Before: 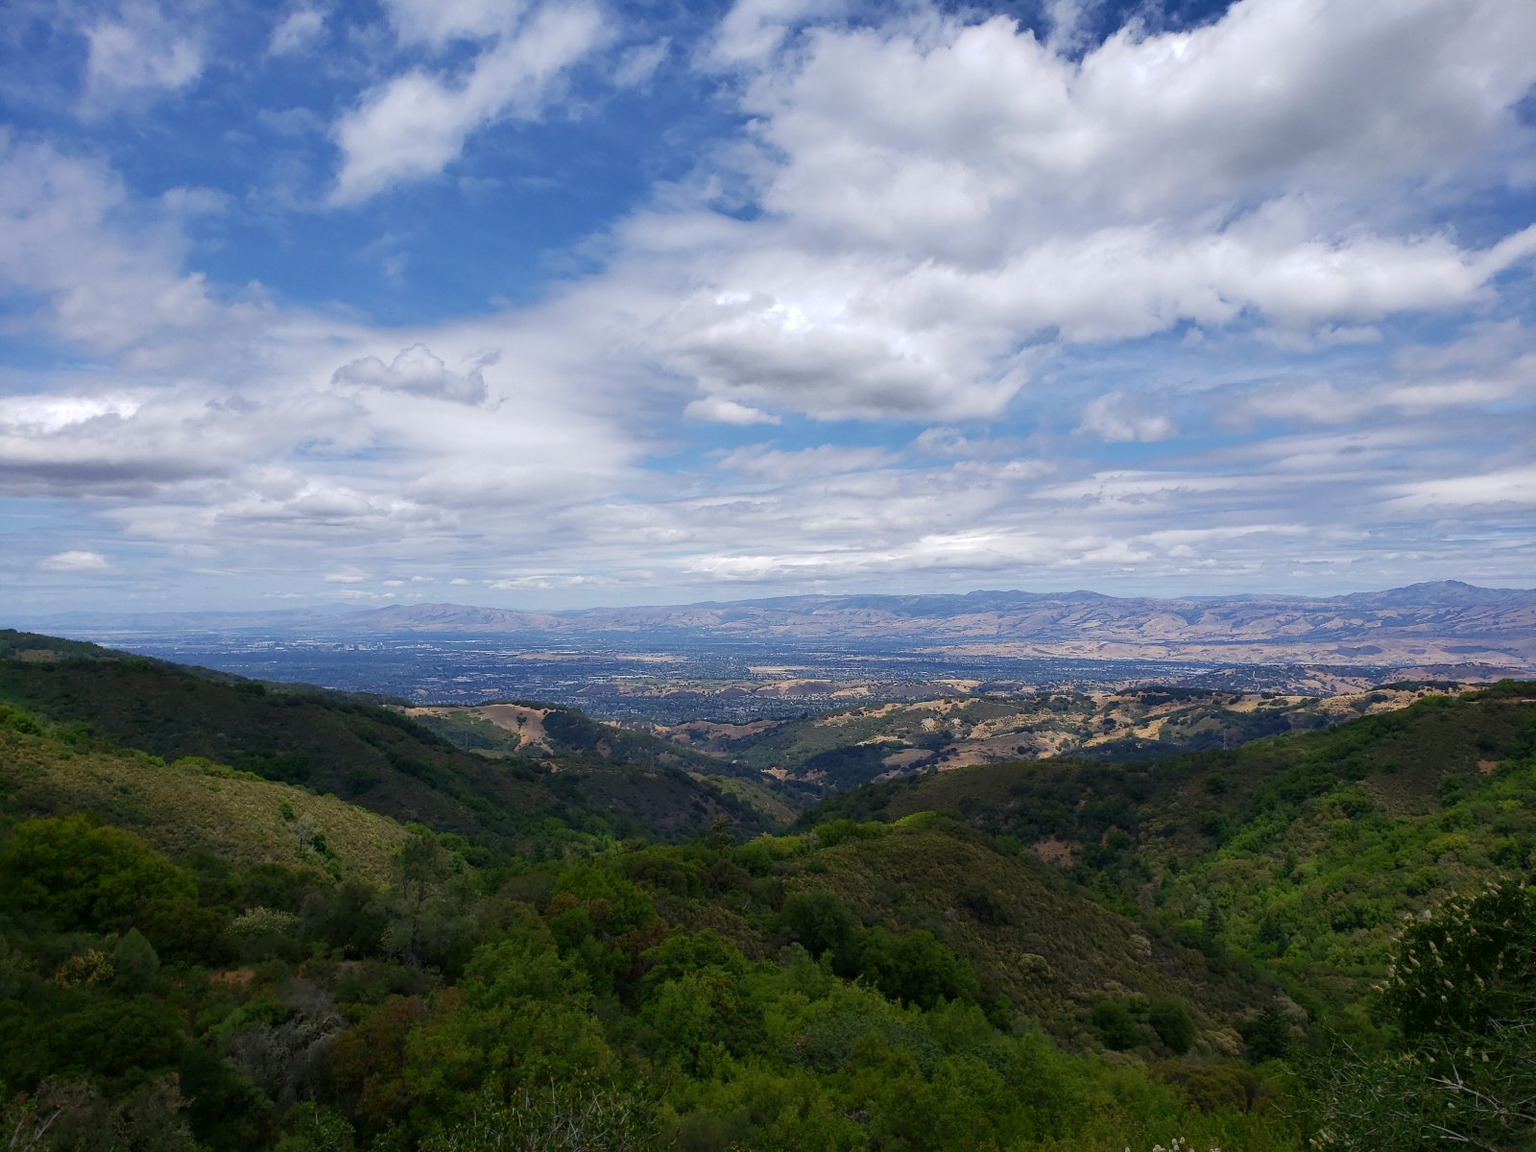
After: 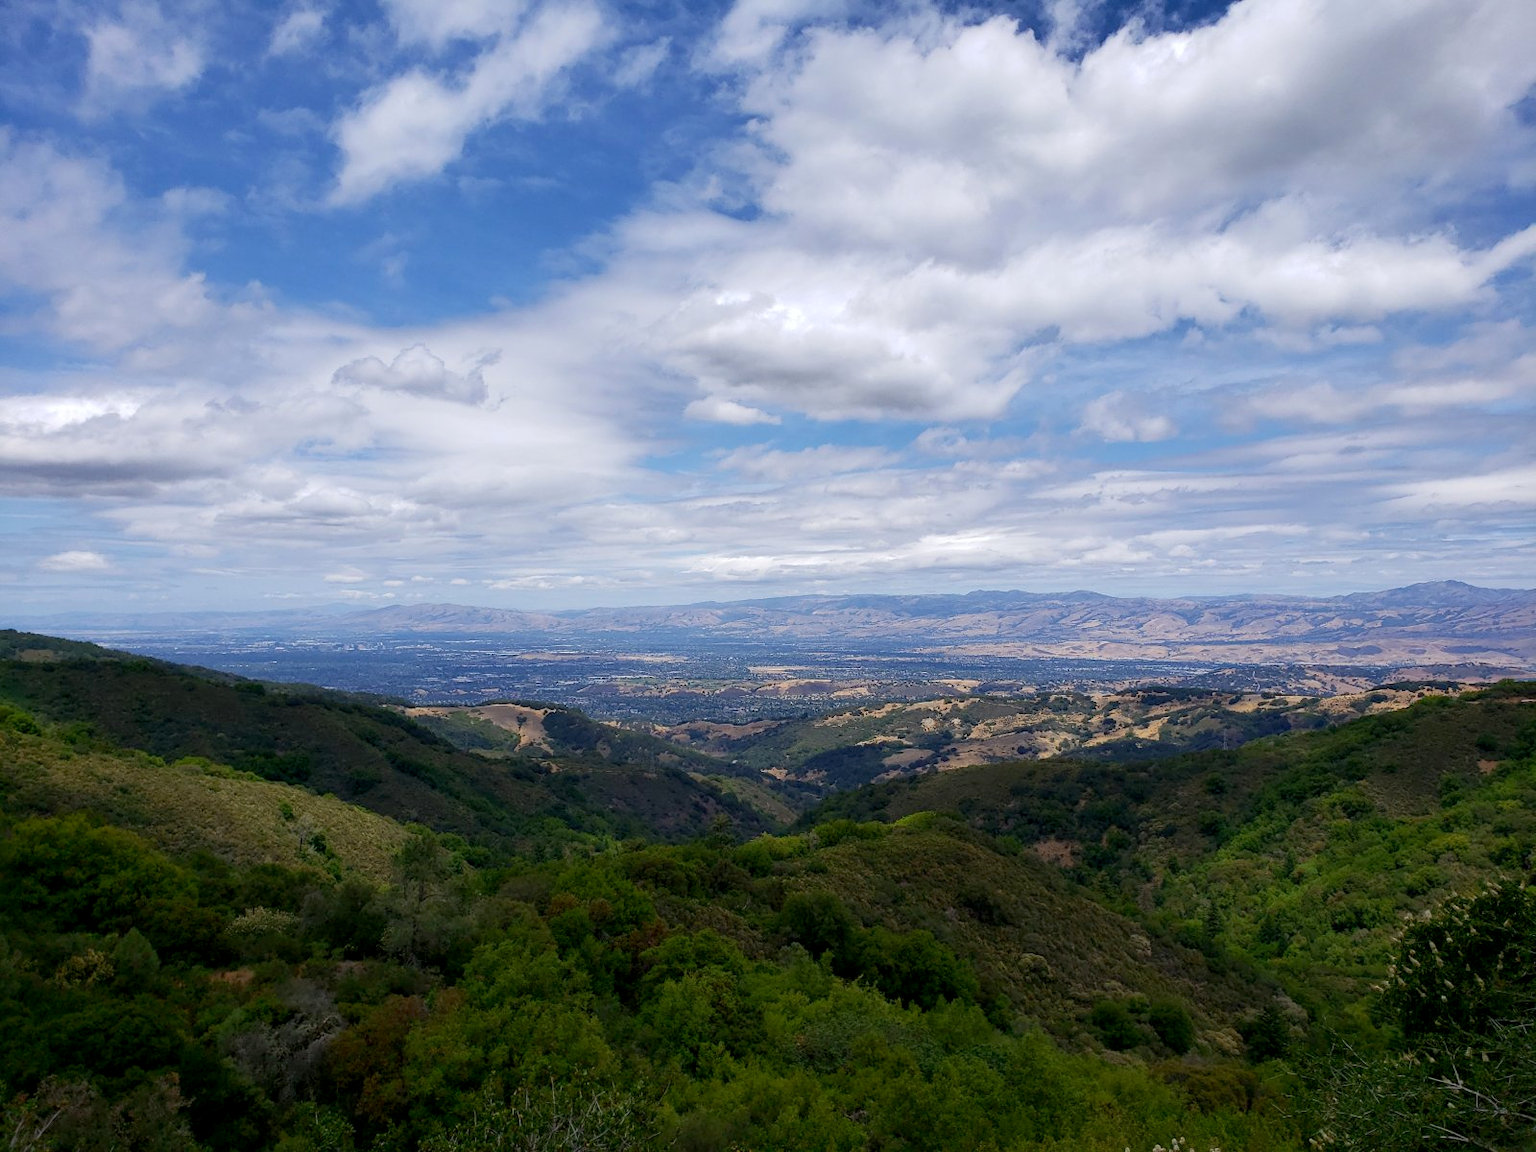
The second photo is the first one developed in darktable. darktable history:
base curve: curves: ch0 [(0, 0) (0.472, 0.508) (1, 1)]
exposure: black level correction 0.004, exposure 0.014 EV, compensate highlight preservation false
